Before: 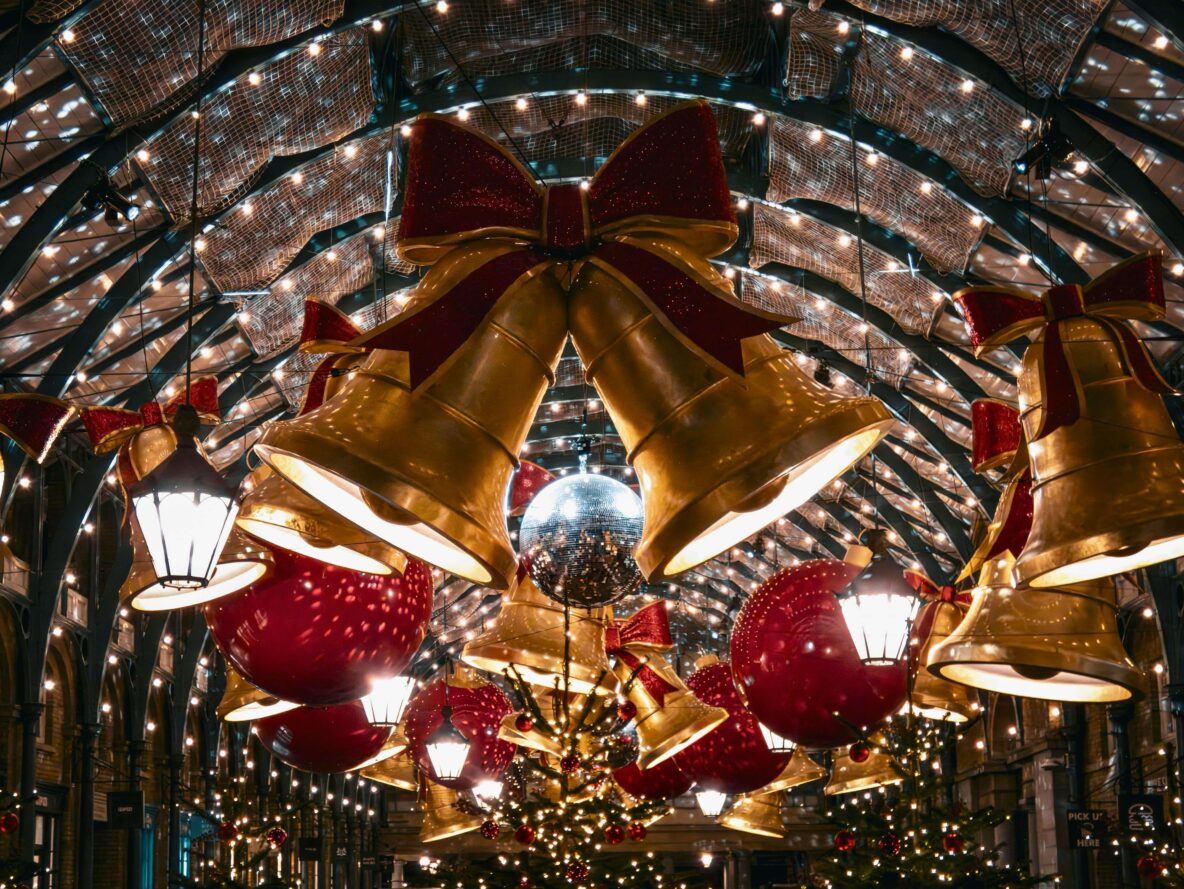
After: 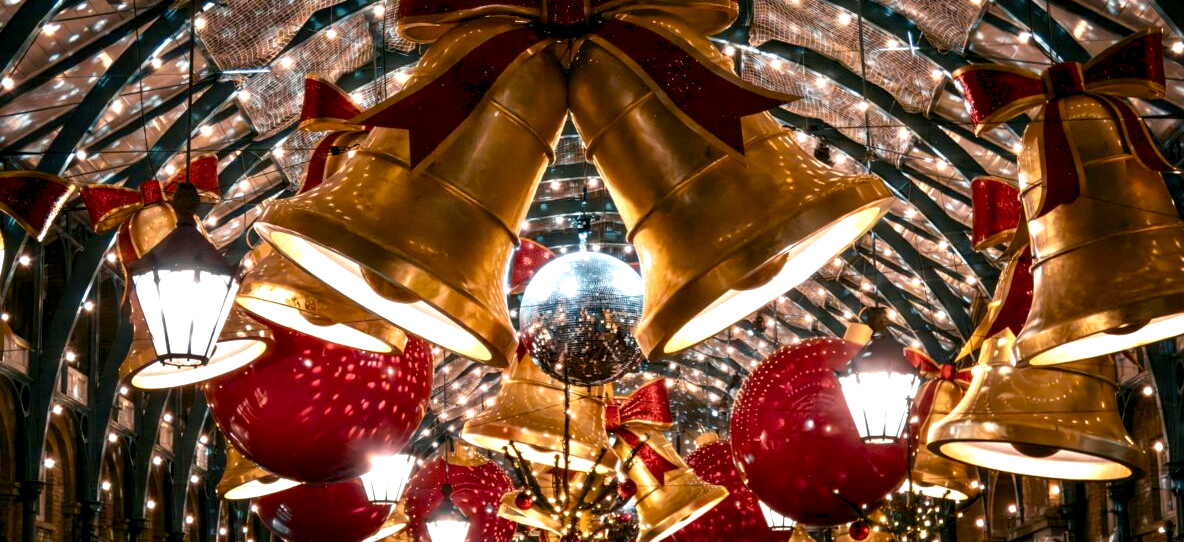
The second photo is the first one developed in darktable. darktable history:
crop and rotate: top 25.014%, bottom 13.922%
exposure: black level correction 0.004, exposure 0.419 EV, compensate highlight preservation false
